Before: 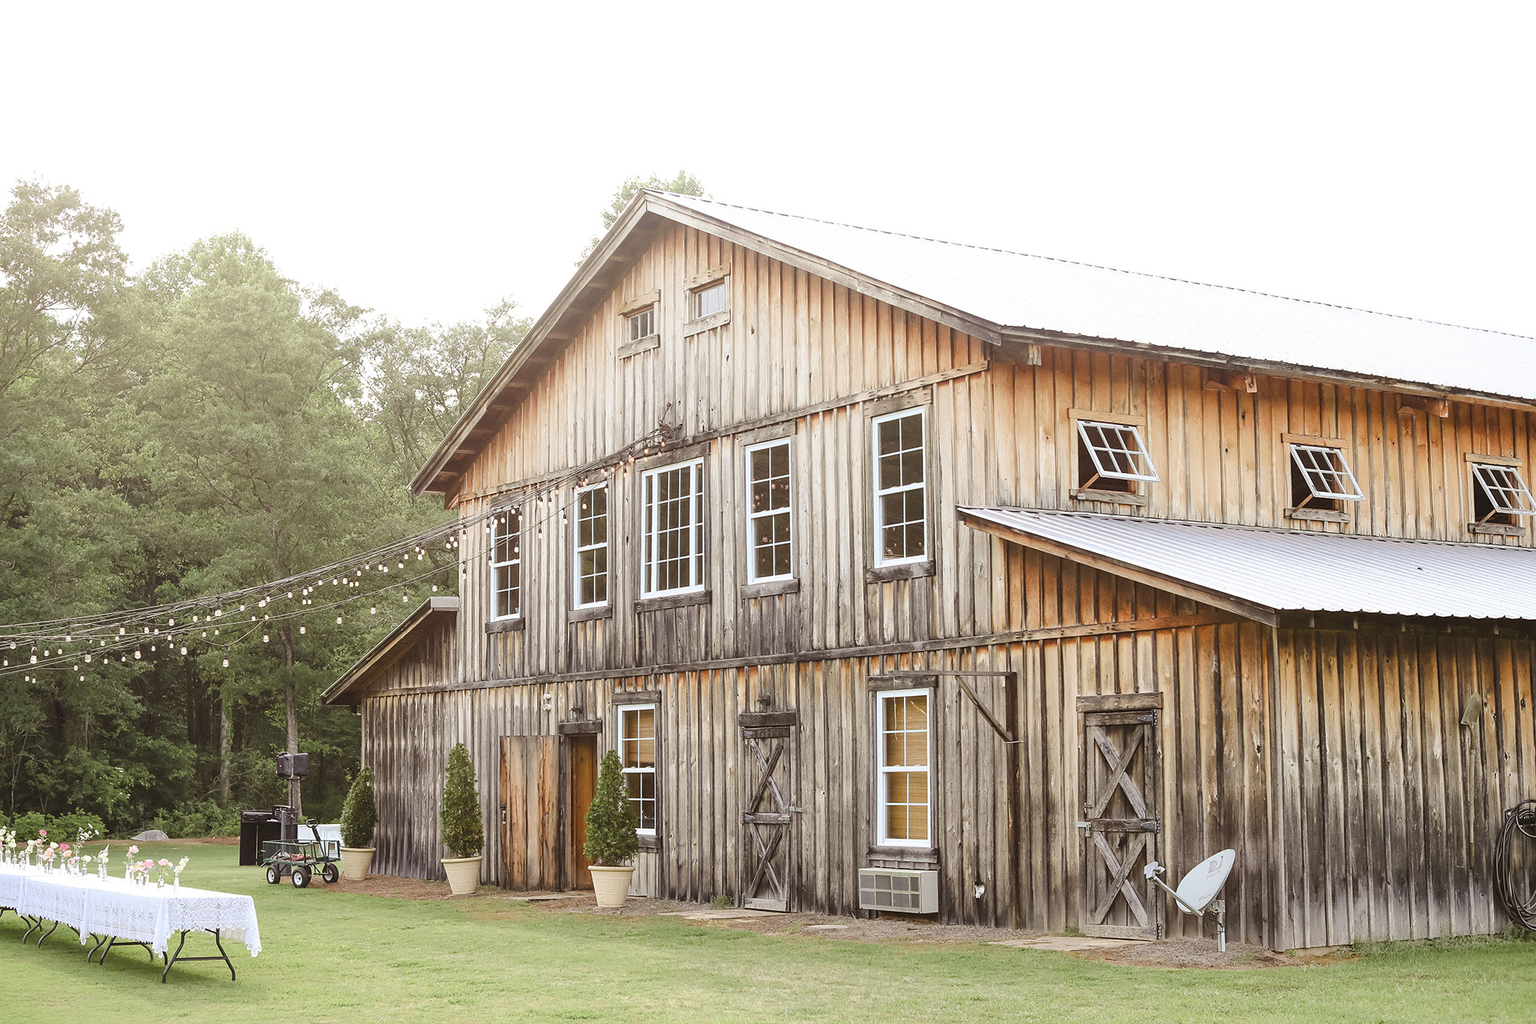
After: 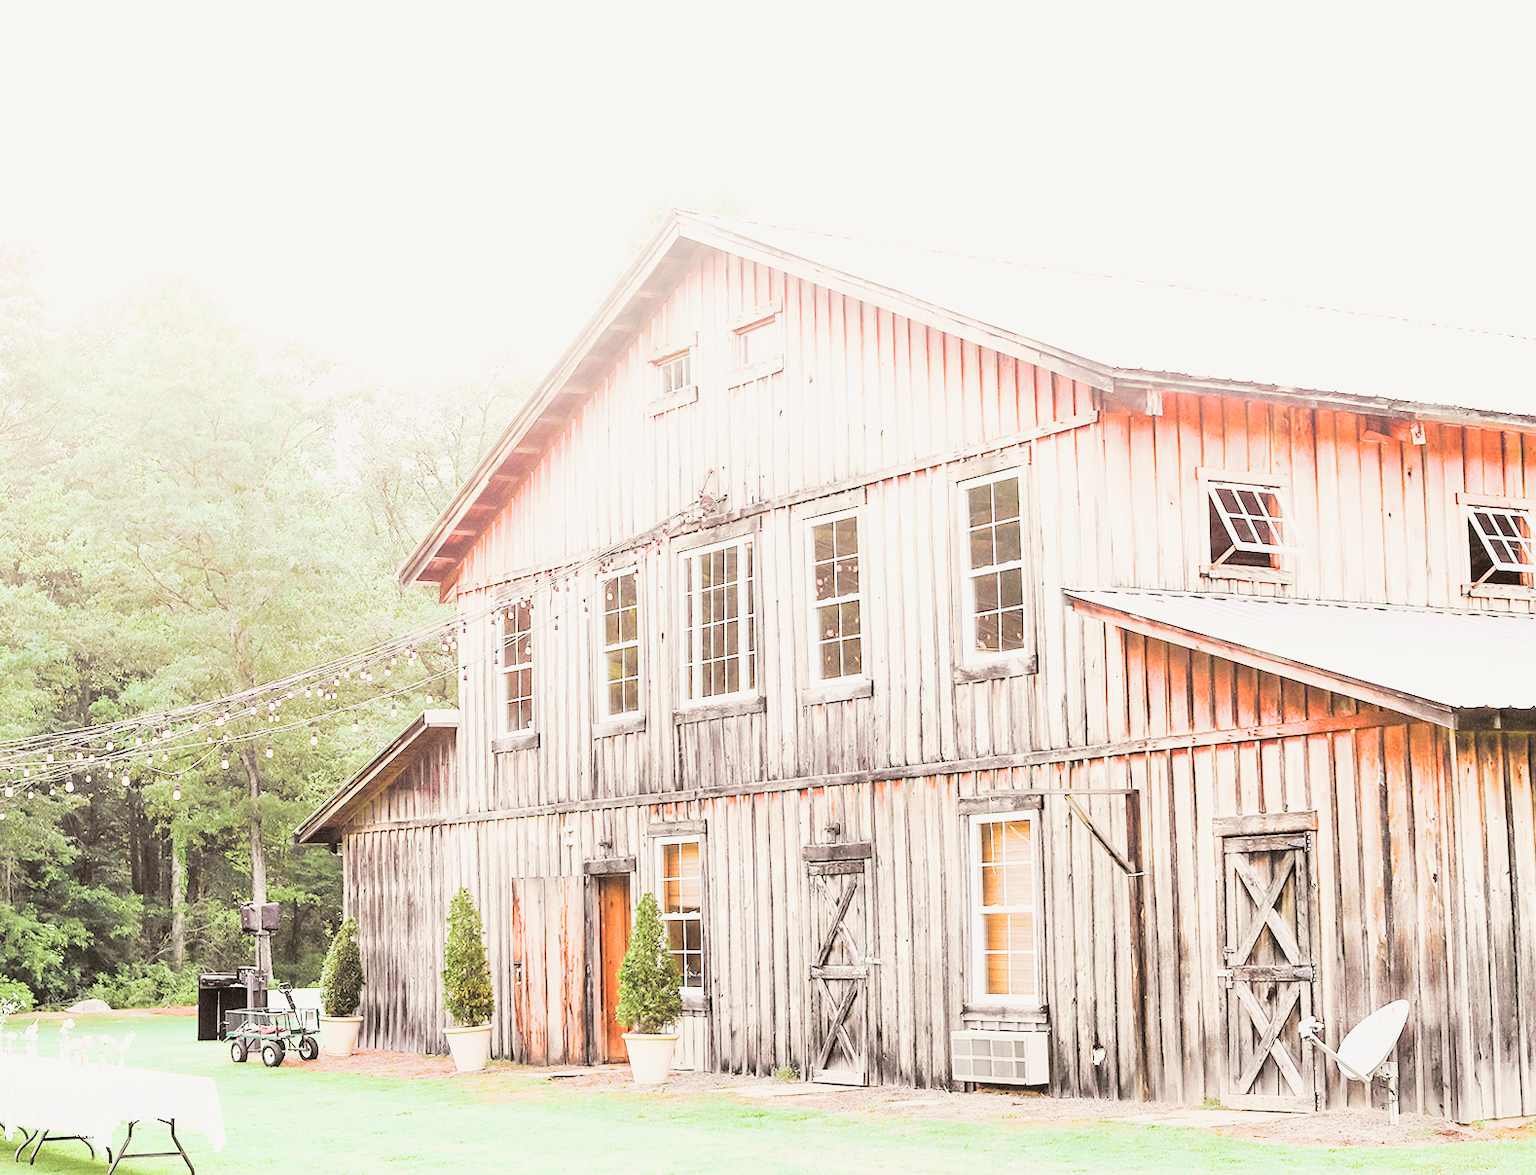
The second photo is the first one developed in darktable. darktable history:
white balance: red 1.009, blue 0.985
crop and rotate: angle 1°, left 4.281%, top 0.642%, right 11.383%, bottom 2.486%
filmic rgb: black relative exposure -5 EV, hardness 2.88, contrast 1.4, highlights saturation mix -30%
exposure: exposure 2 EV, compensate exposure bias true, compensate highlight preservation false
tone equalizer: on, module defaults
tone curve: curves: ch0 [(0, 0) (0.068, 0.031) (0.183, 0.13) (0.341, 0.319) (0.547, 0.545) (0.828, 0.817) (1, 0.968)]; ch1 [(0, 0) (0.23, 0.166) (0.34, 0.308) (0.371, 0.337) (0.429, 0.408) (0.477, 0.466) (0.499, 0.5) (0.529, 0.528) (0.559, 0.578) (0.743, 0.798) (1, 1)]; ch2 [(0, 0) (0.431, 0.419) (0.495, 0.502) (0.524, 0.525) (0.568, 0.543) (0.6, 0.597) (0.634, 0.644) (0.728, 0.722) (1, 1)], color space Lab, independent channels, preserve colors none
